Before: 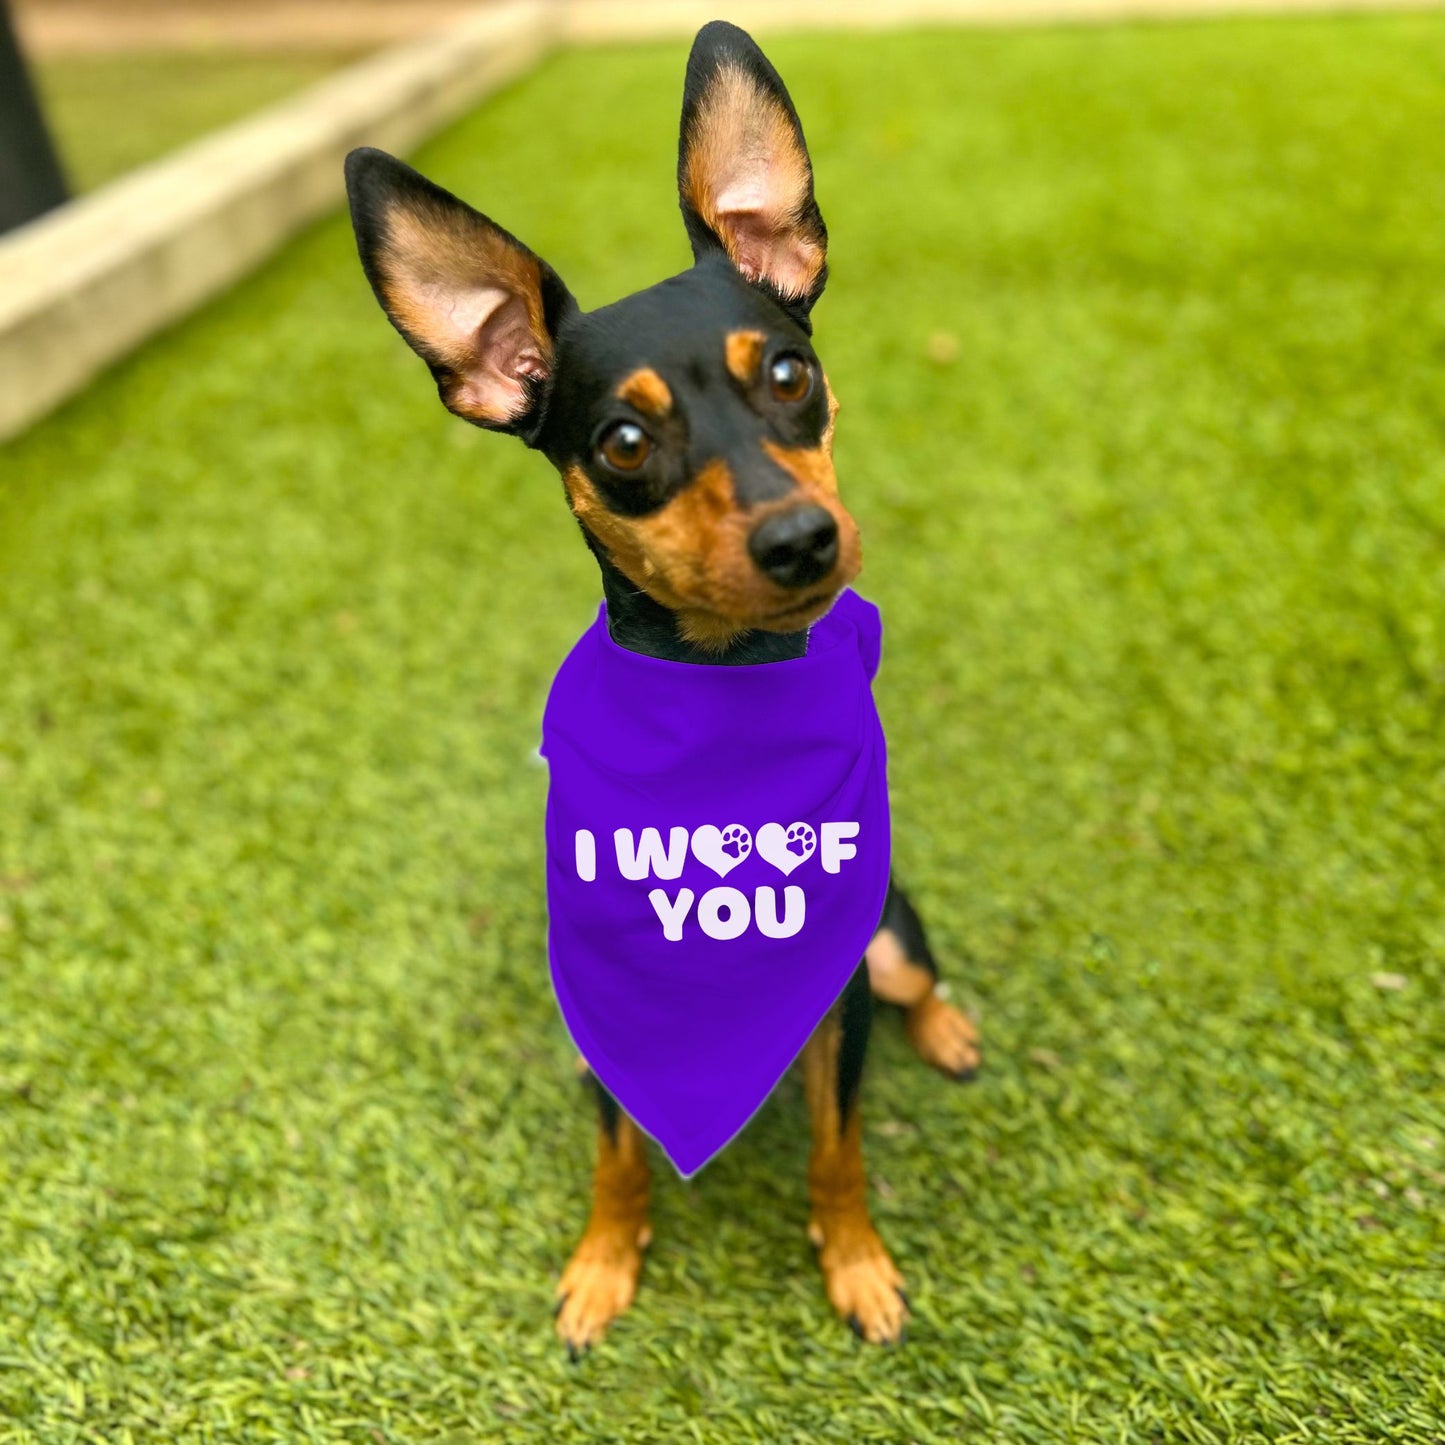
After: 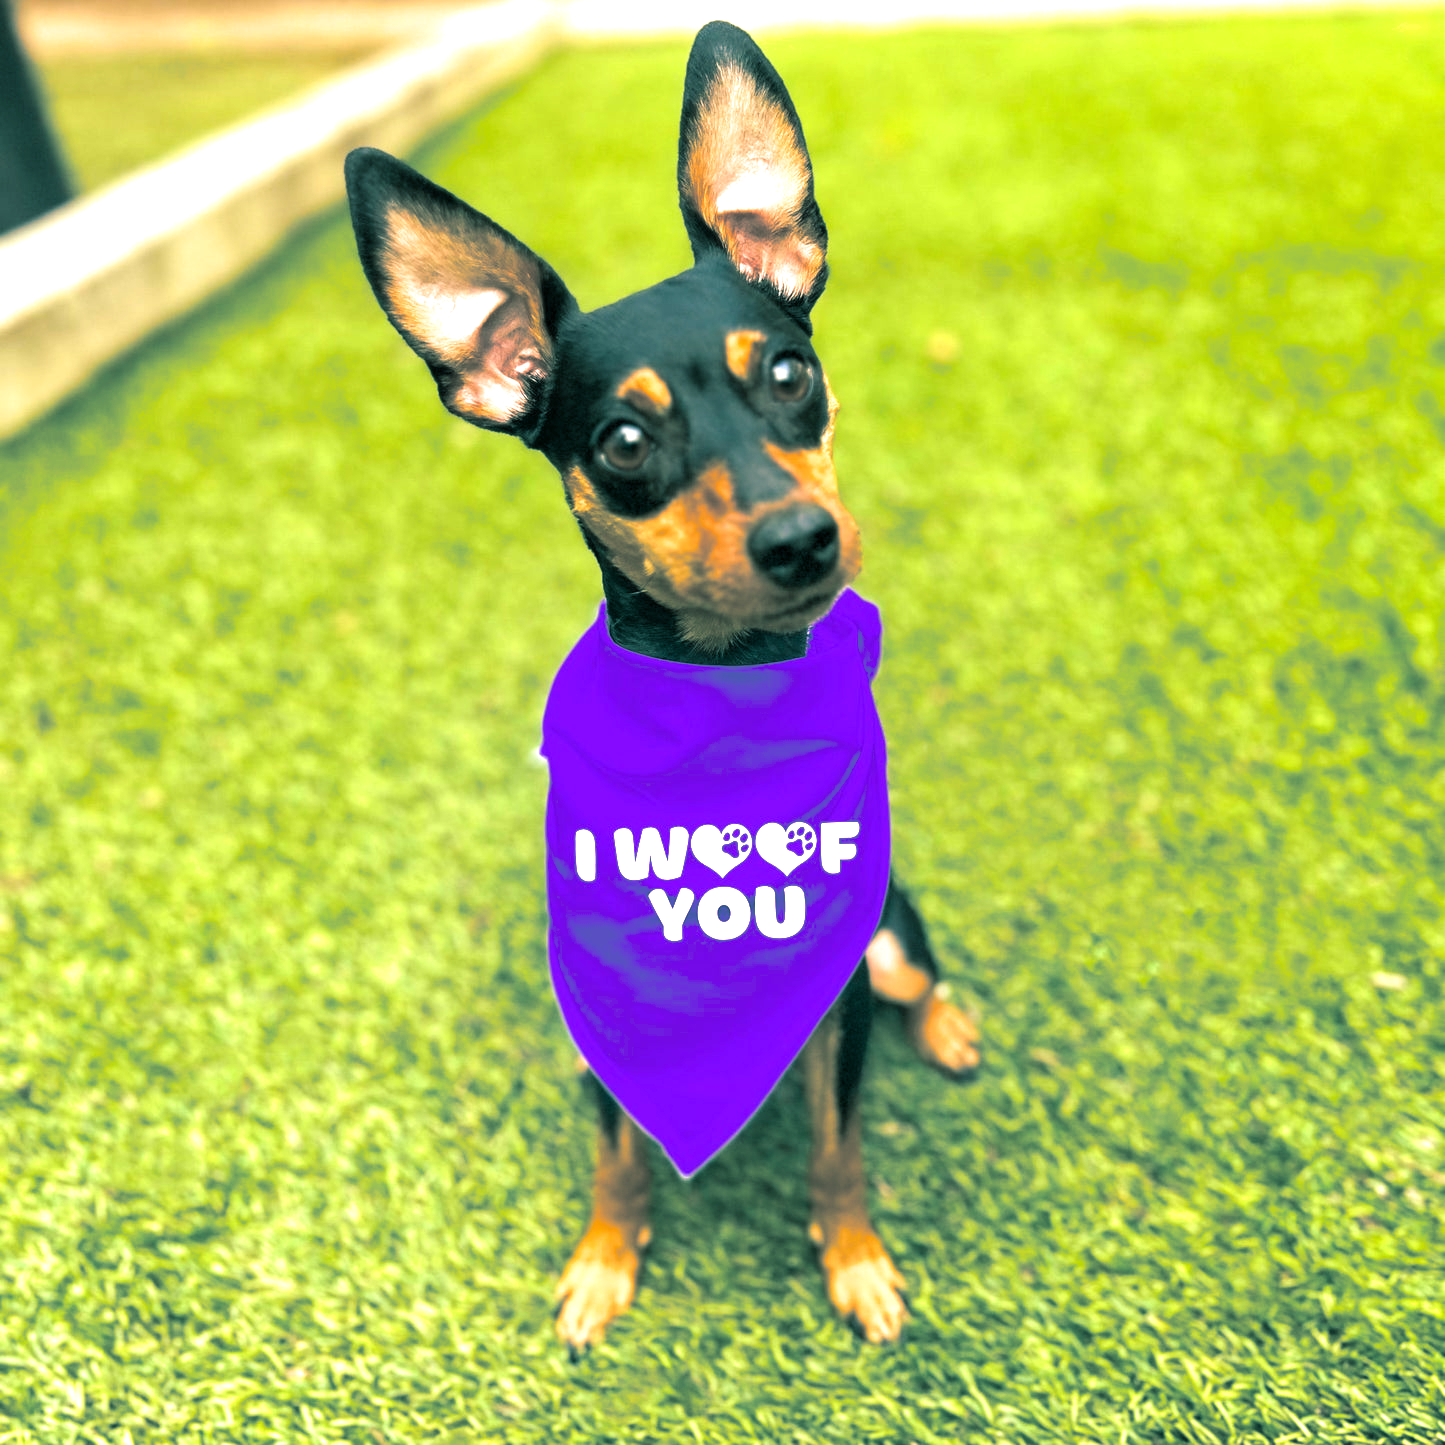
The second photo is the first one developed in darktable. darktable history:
base curve: curves: ch0 [(0, 0) (0.297, 0.298) (1, 1)], preserve colors none
tone equalizer: on, module defaults
exposure: exposure 0.781 EV, compensate highlight preservation false
split-toning: shadows › hue 186.43°, highlights › hue 49.29°, compress 30.29%
